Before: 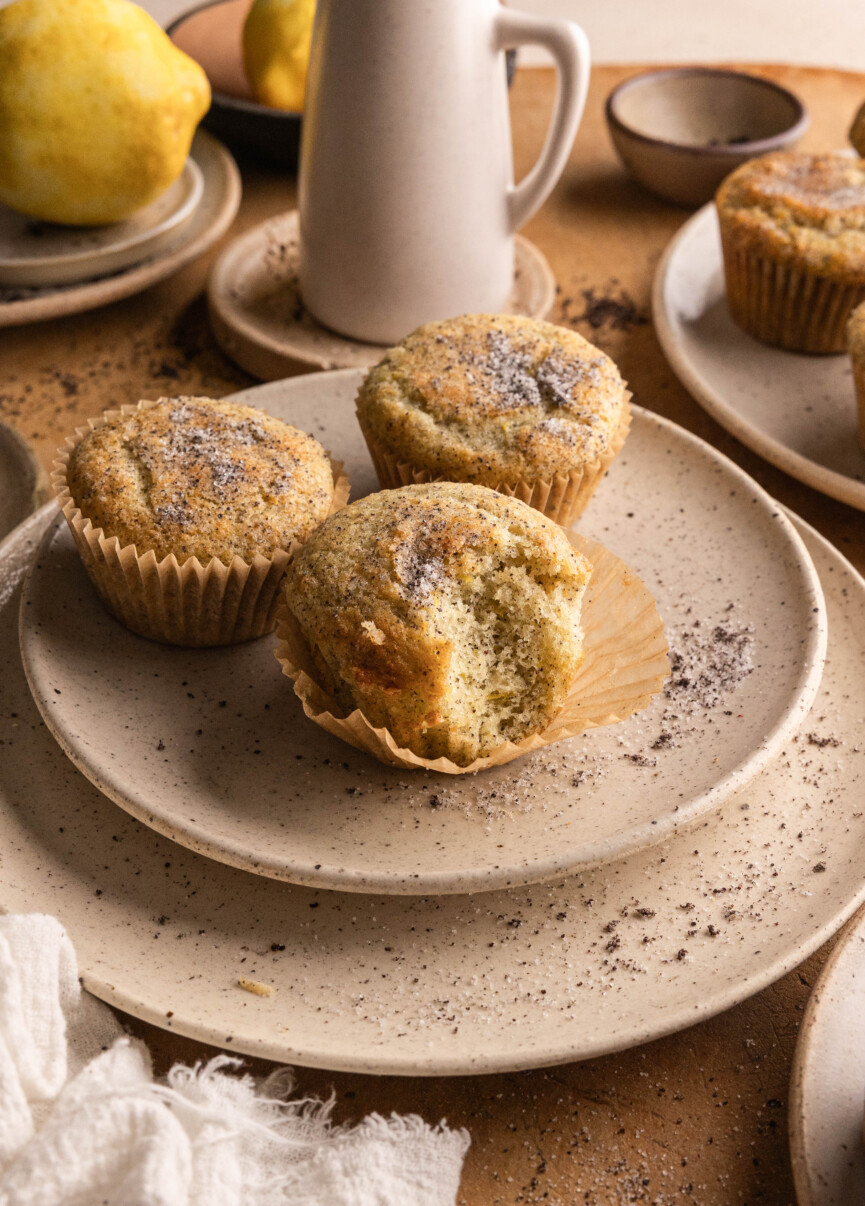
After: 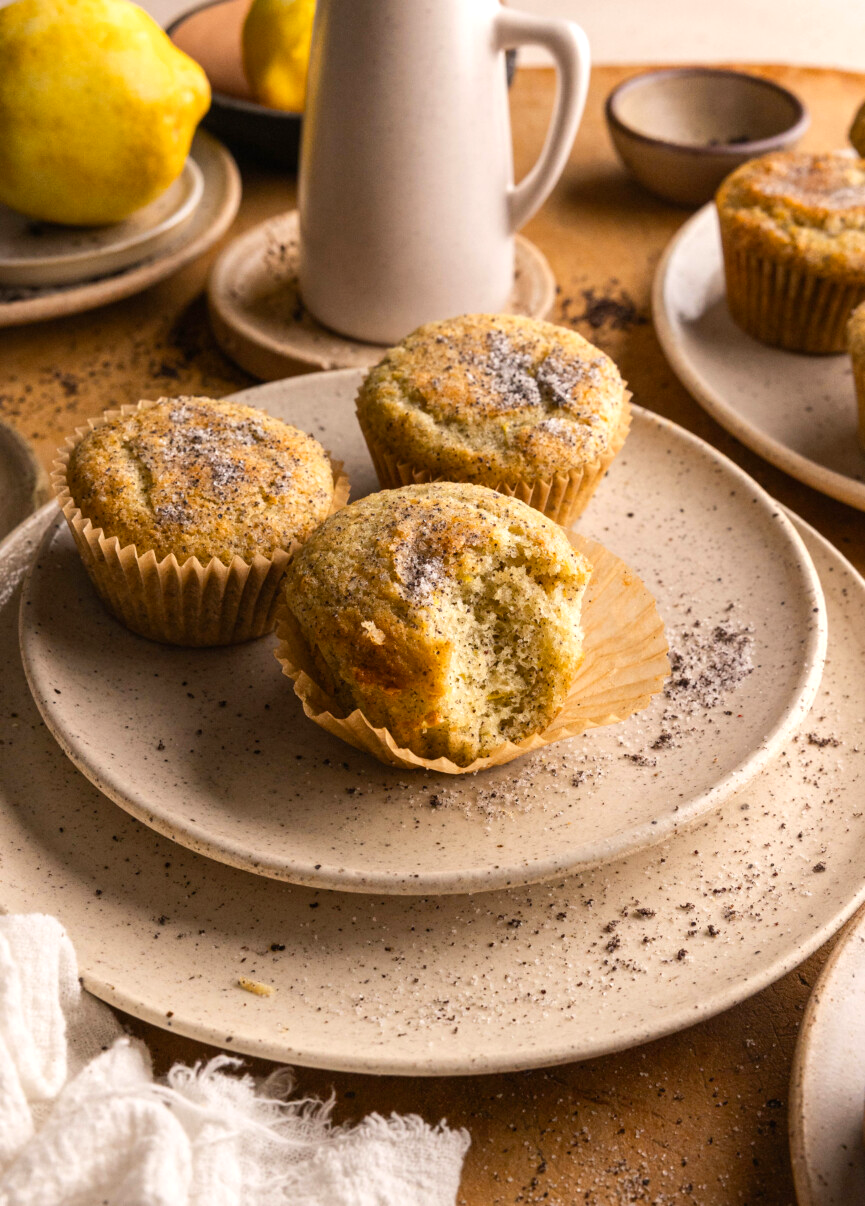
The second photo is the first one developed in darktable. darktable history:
color balance rgb: highlights gain › luminance 15.069%, linear chroma grading › global chroma 8.905%, perceptual saturation grading › global saturation 16.736%, global vibrance -23.409%
